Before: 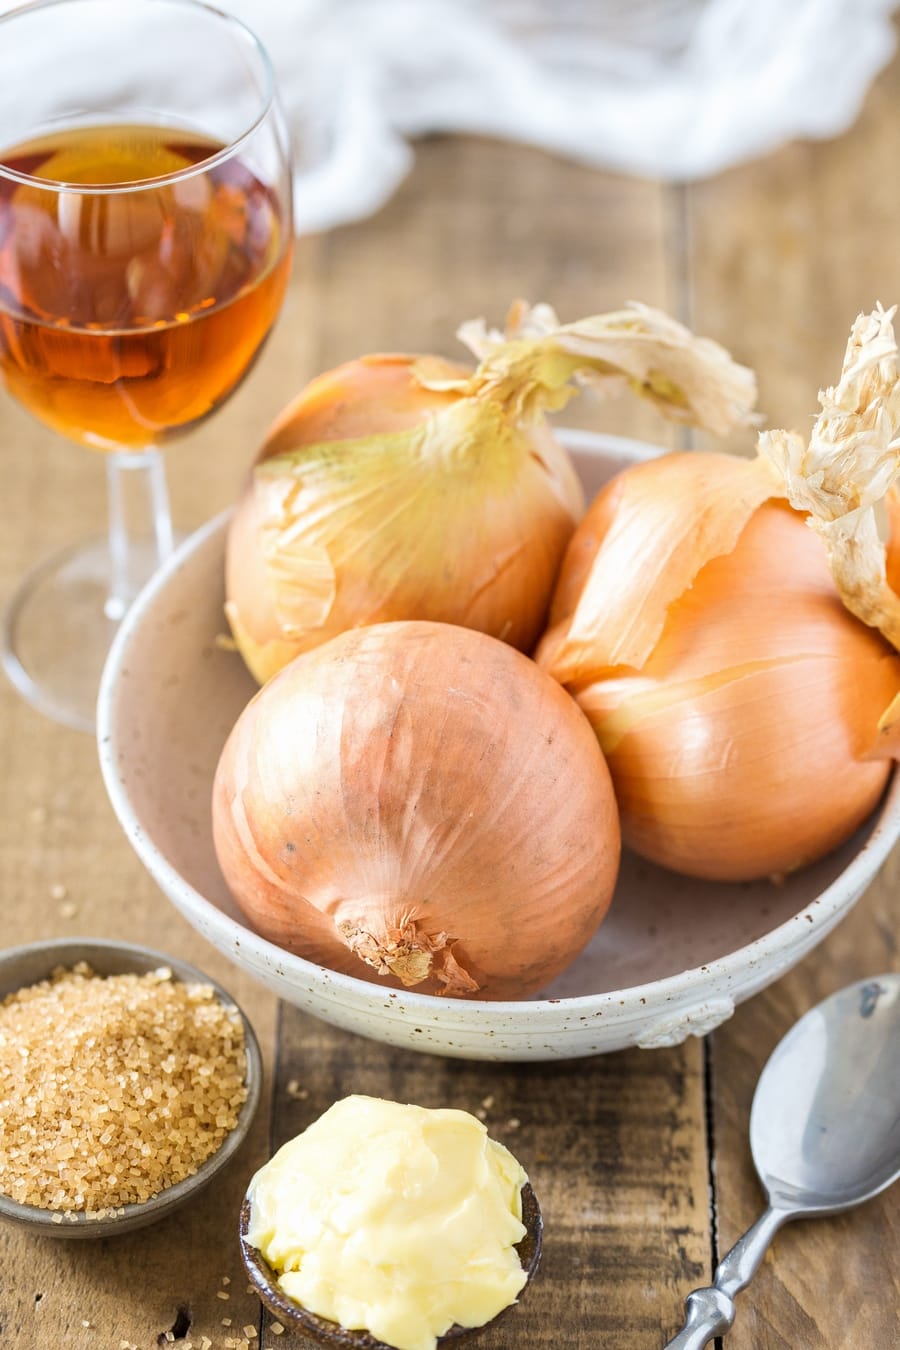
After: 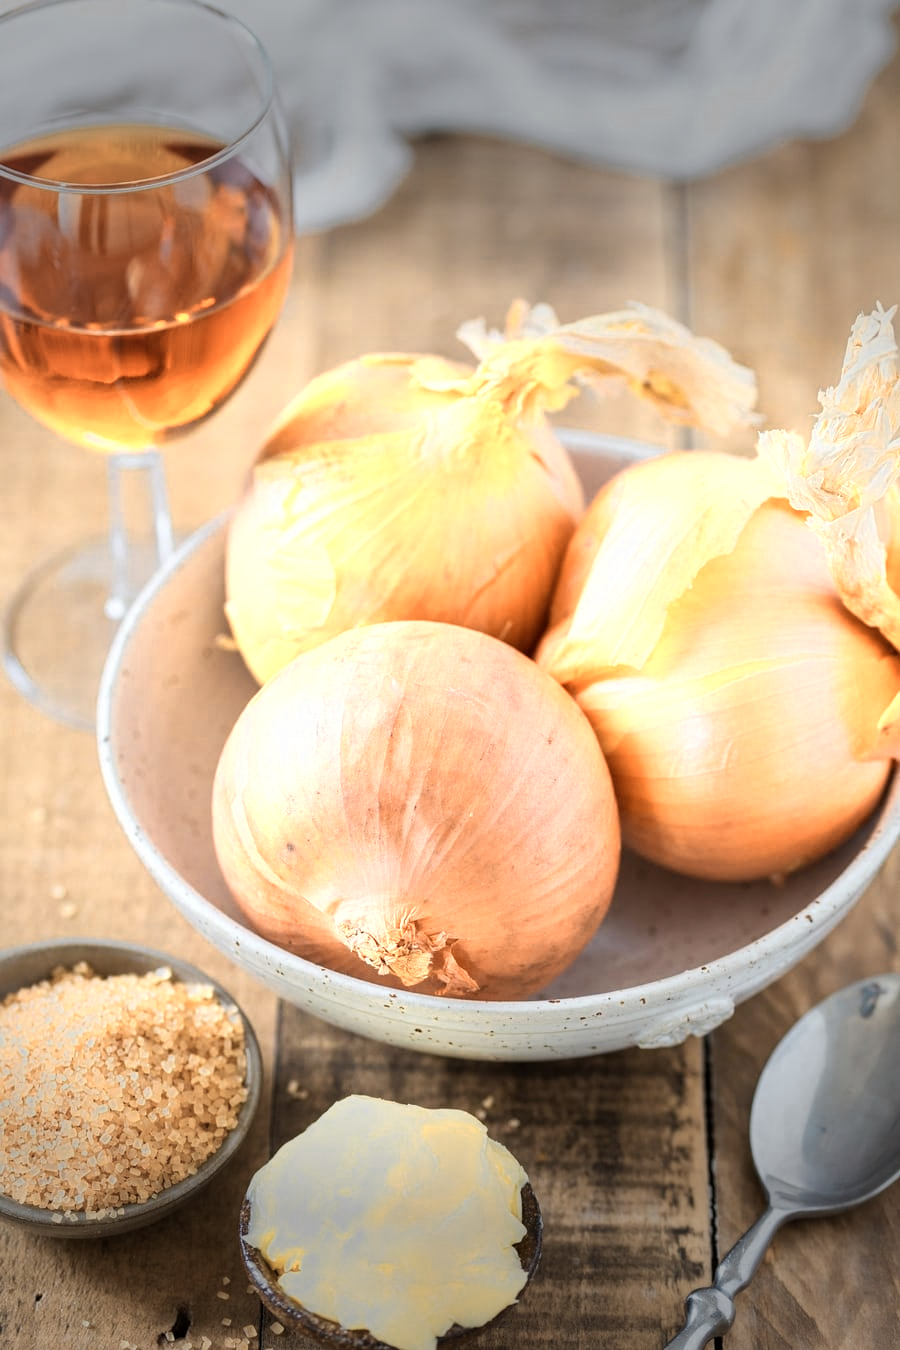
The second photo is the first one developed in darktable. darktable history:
vignetting: fall-off start 70.97%, brightness -0.584, saturation -0.118, width/height ratio 1.333
color zones: curves: ch0 [(0.018, 0.548) (0.197, 0.654) (0.425, 0.447) (0.605, 0.658) (0.732, 0.579)]; ch1 [(0.105, 0.531) (0.224, 0.531) (0.386, 0.39) (0.618, 0.456) (0.732, 0.456) (0.956, 0.421)]; ch2 [(0.039, 0.583) (0.215, 0.465) (0.399, 0.544) (0.465, 0.548) (0.614, 0.447) (0.724, 0.43) (0.882, 0.623) (0.956, 0.632)]
